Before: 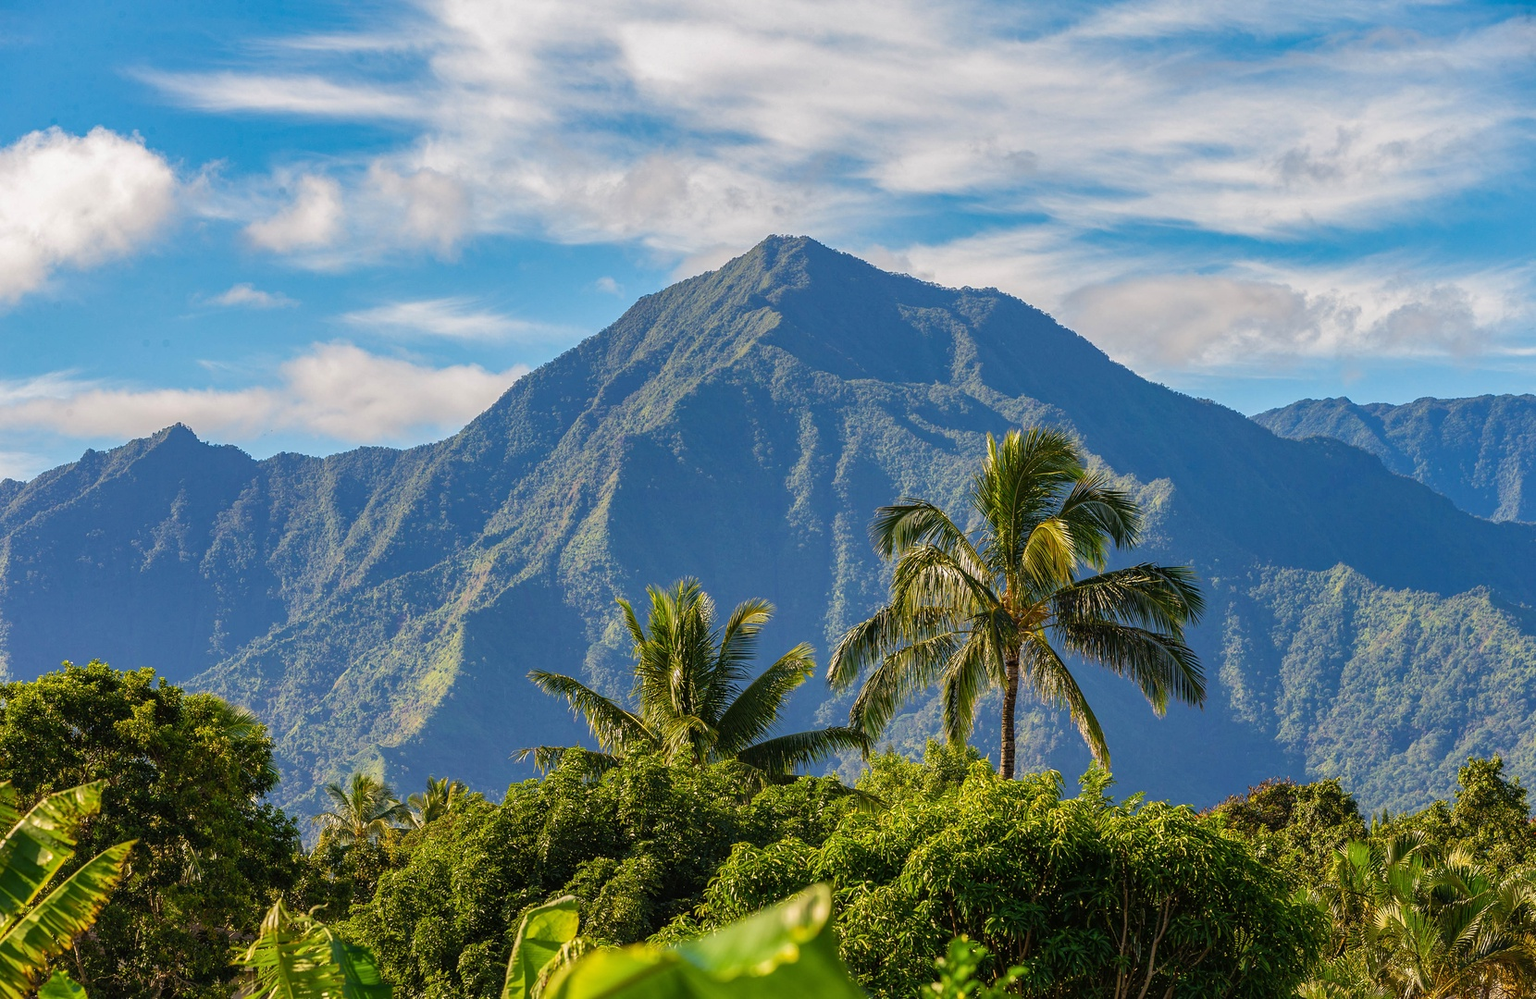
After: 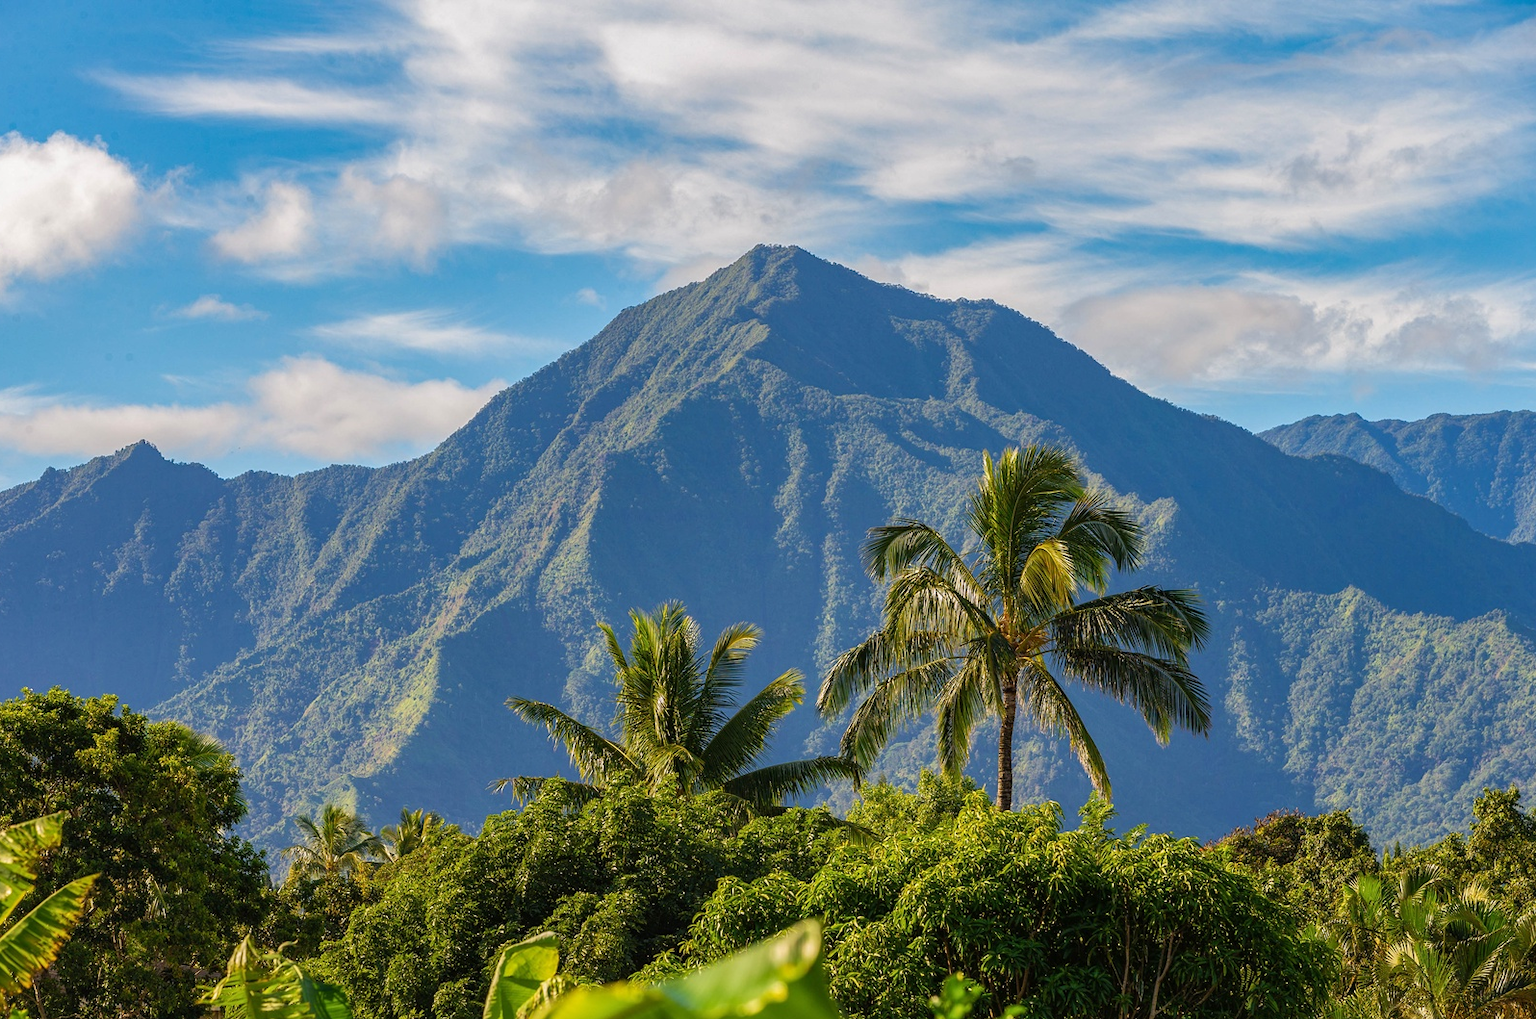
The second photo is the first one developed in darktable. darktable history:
crop and rotate: left 2.74%, right 1.114%, bottom 1.873%
